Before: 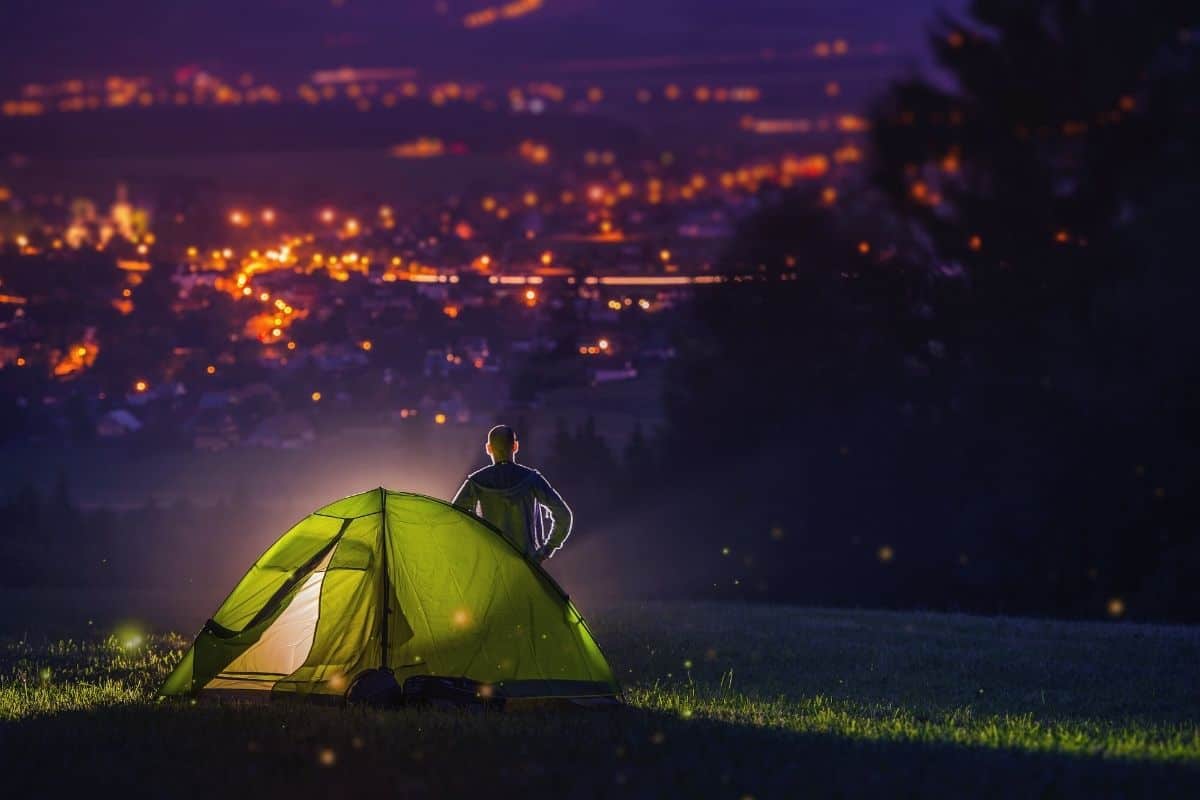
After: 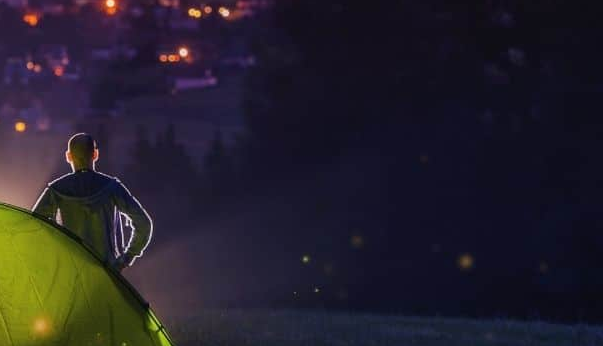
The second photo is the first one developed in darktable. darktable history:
bloom: size 5%, threshold 95%, strength 15%
crop: left 35.03%, top 36.625%, right 14.663%, bottom 20.057%
